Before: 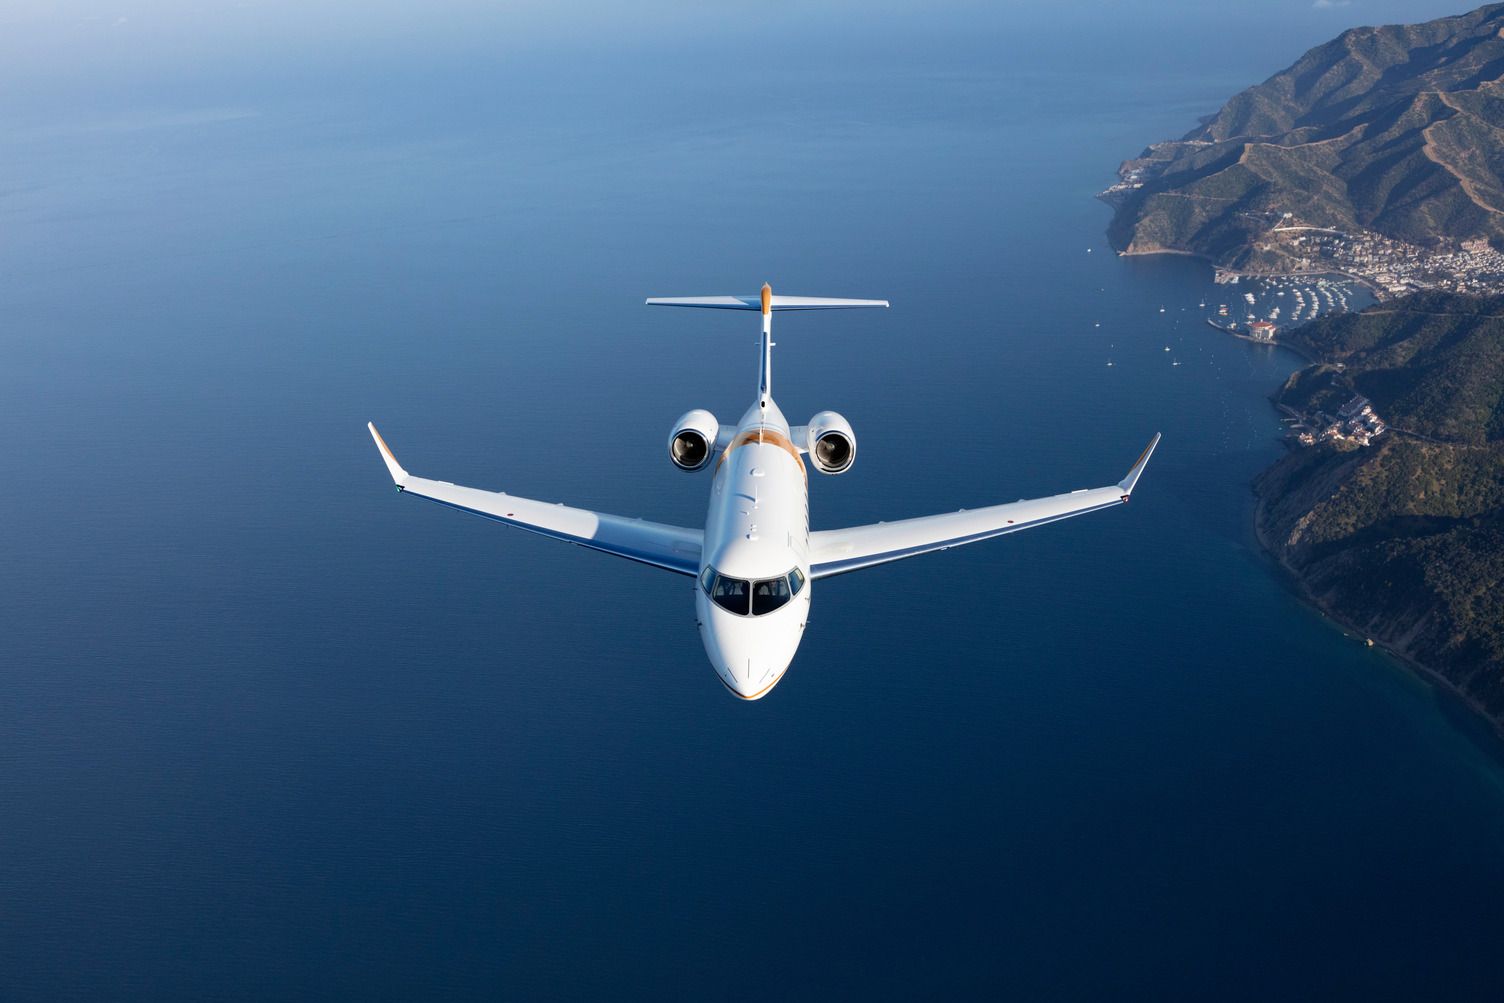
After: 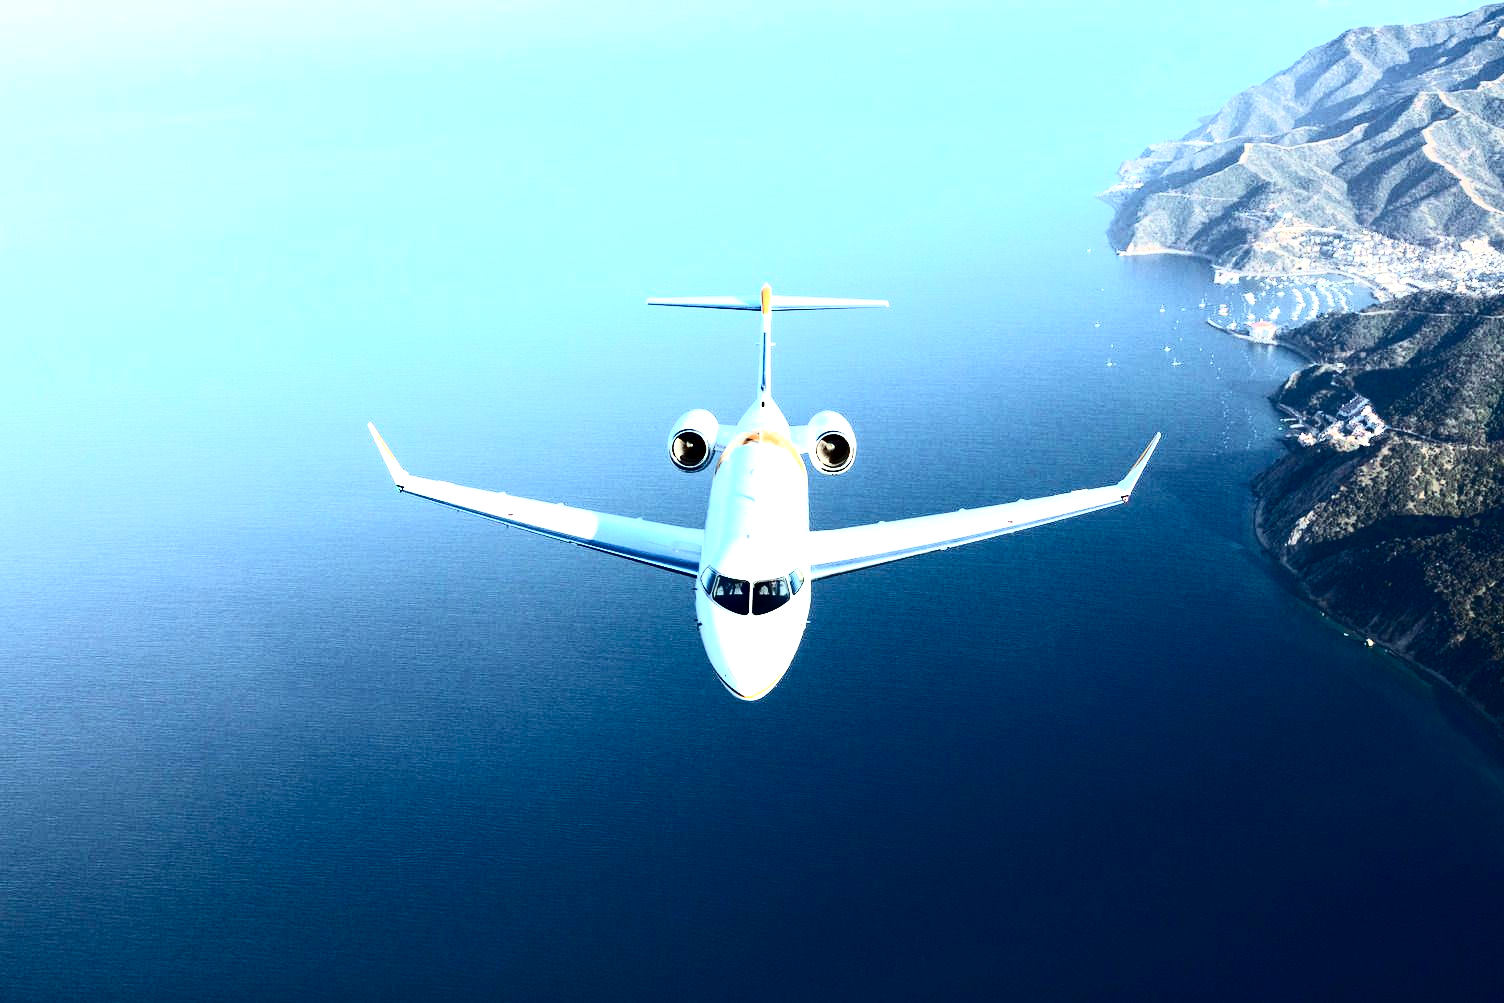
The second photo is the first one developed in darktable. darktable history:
color correction: highlights a* -6.75, highlights b* 0.691
contrast brightness saturation: contrast 0.509, saturation -0.1
exposure: black level correction 0.001, exposure 1.836 EV, compensate highlight preservation false
